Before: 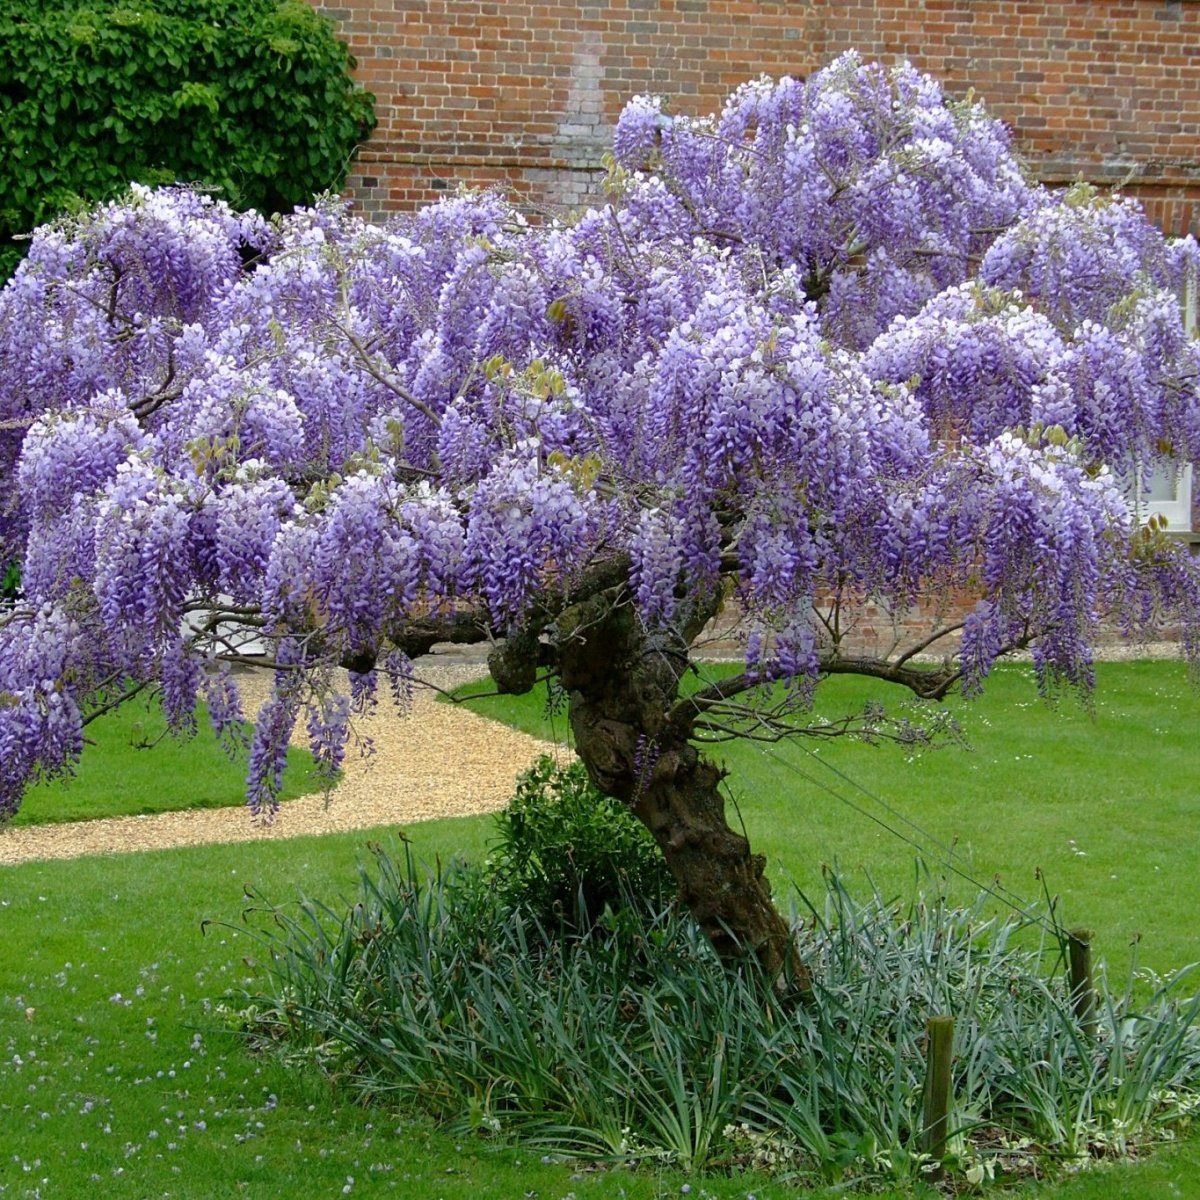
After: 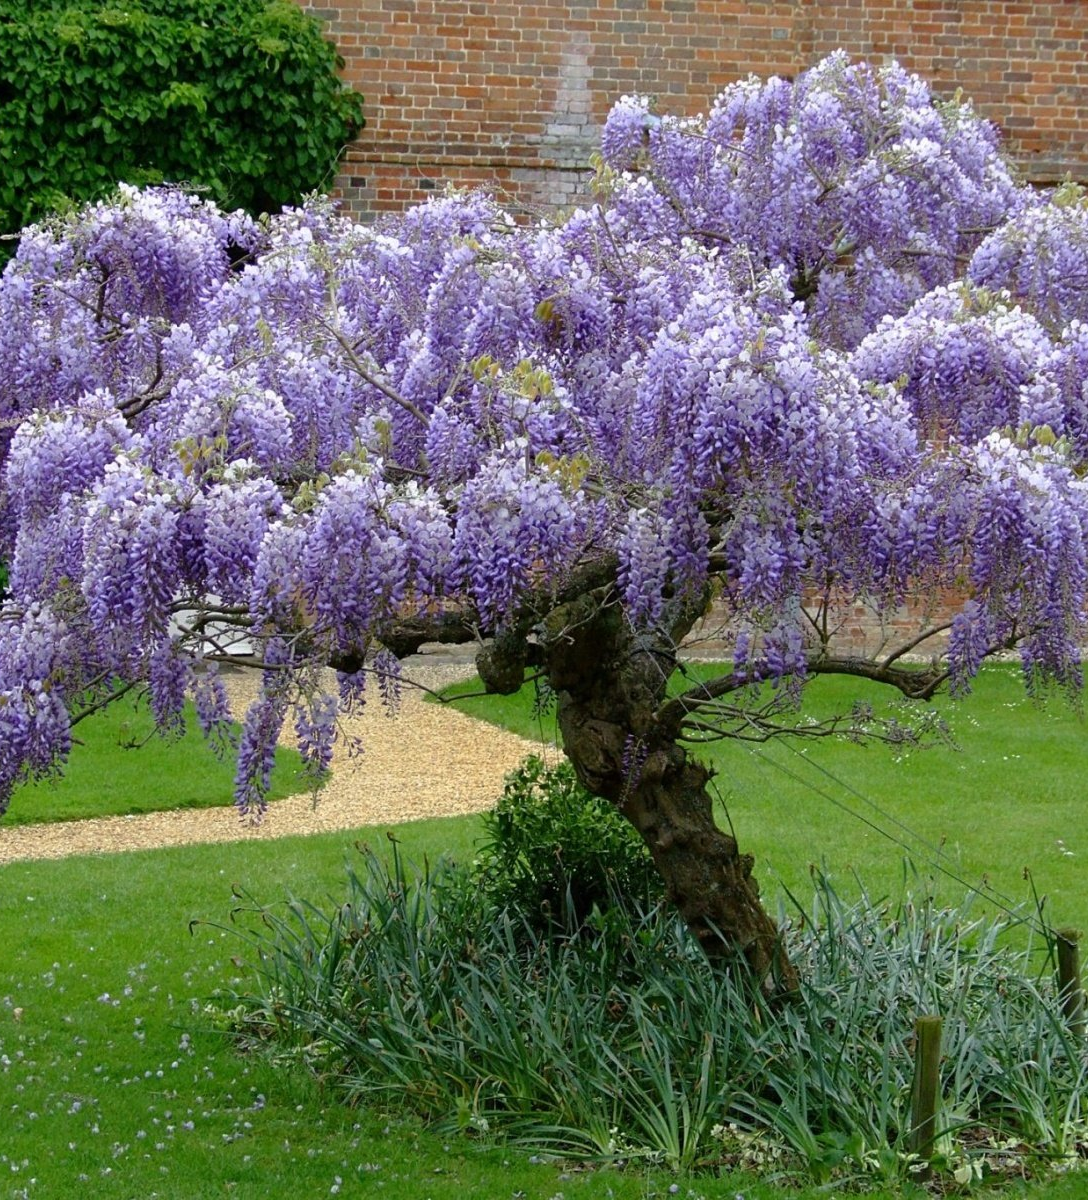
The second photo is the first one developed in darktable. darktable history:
crop and rotate: left 1.053%, right 8.229%
